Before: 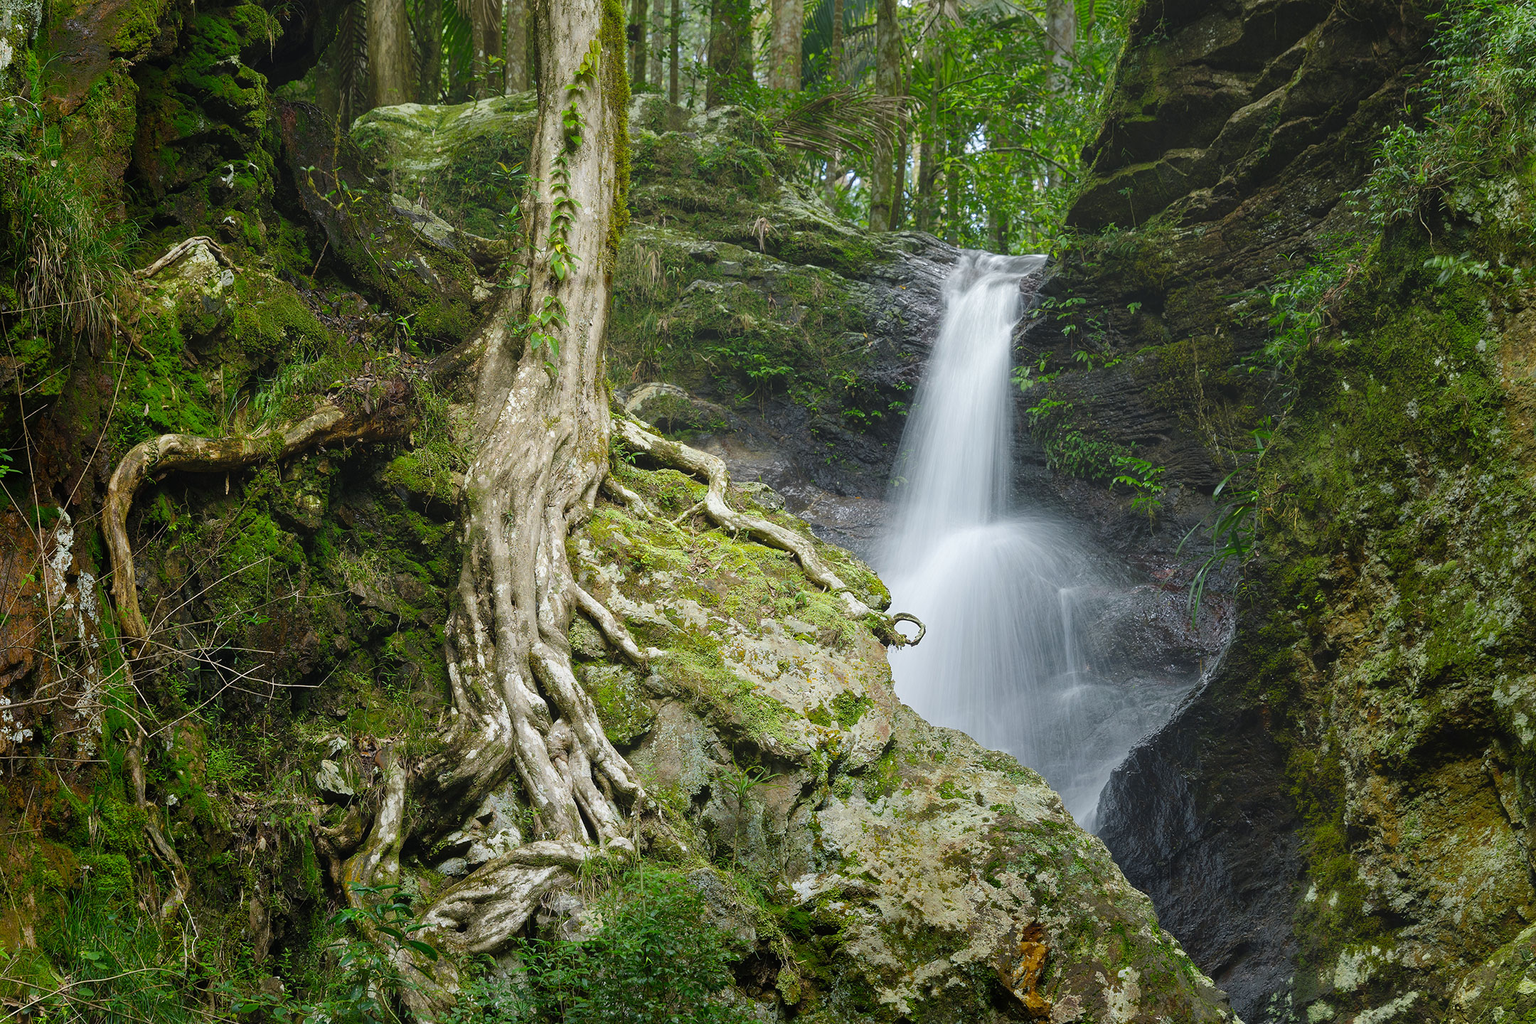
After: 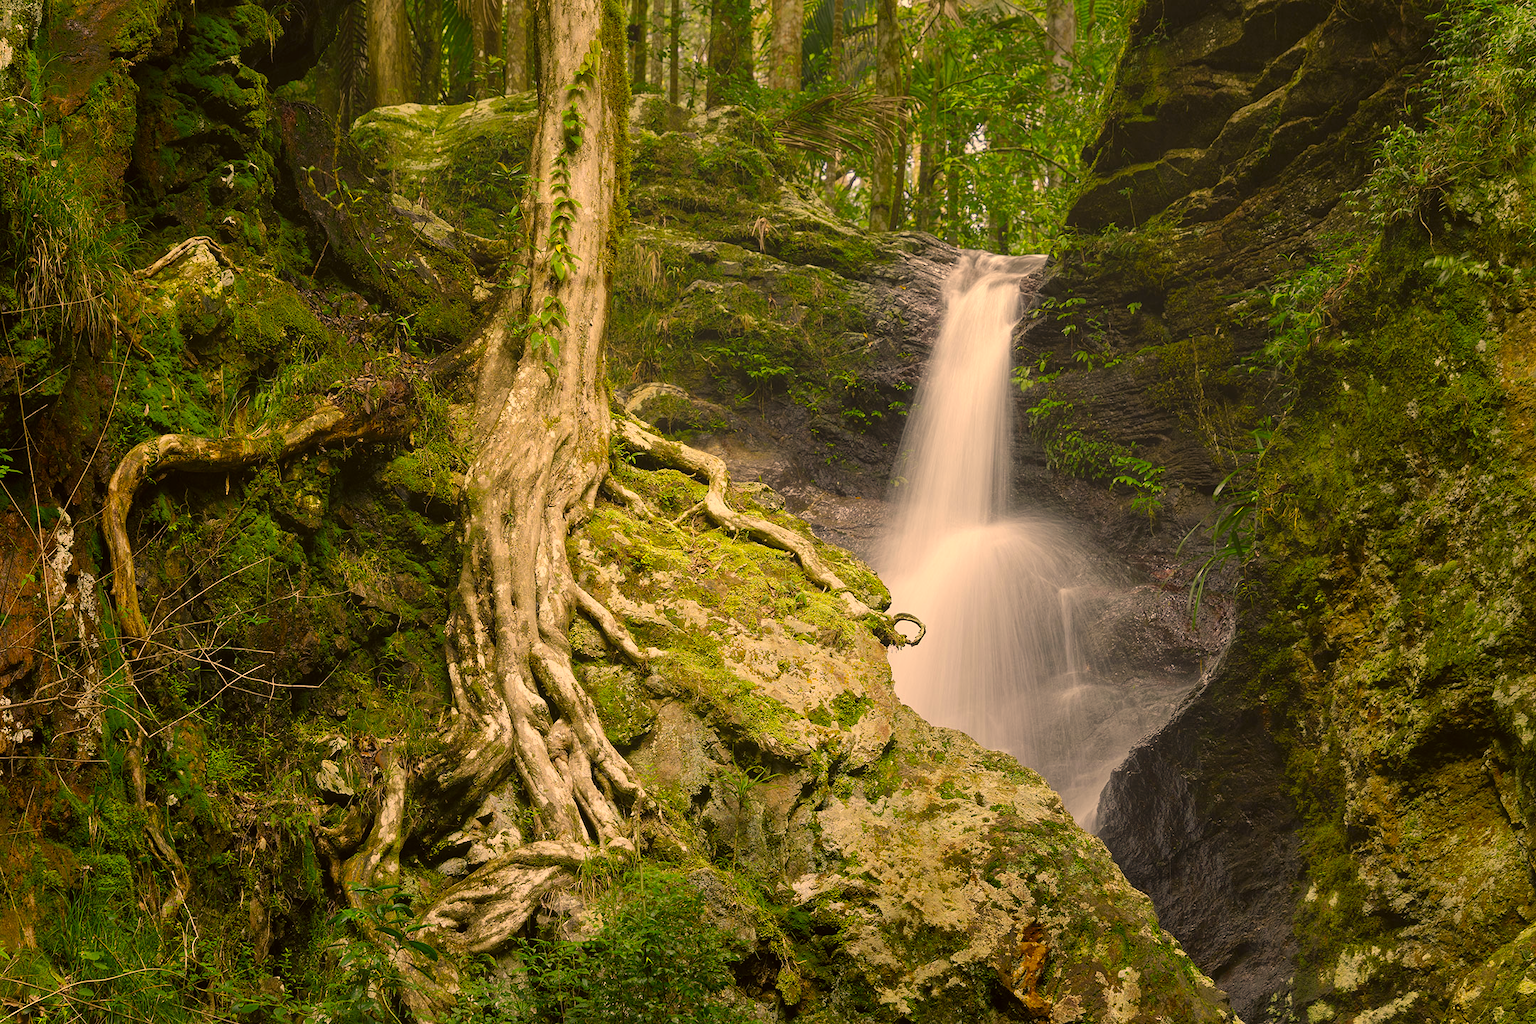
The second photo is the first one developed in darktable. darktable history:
color correction: highlights a* 18.4, highlights b* 35.52, shadows a* 1.27, shadows b* 5.89, saturation 1.05
